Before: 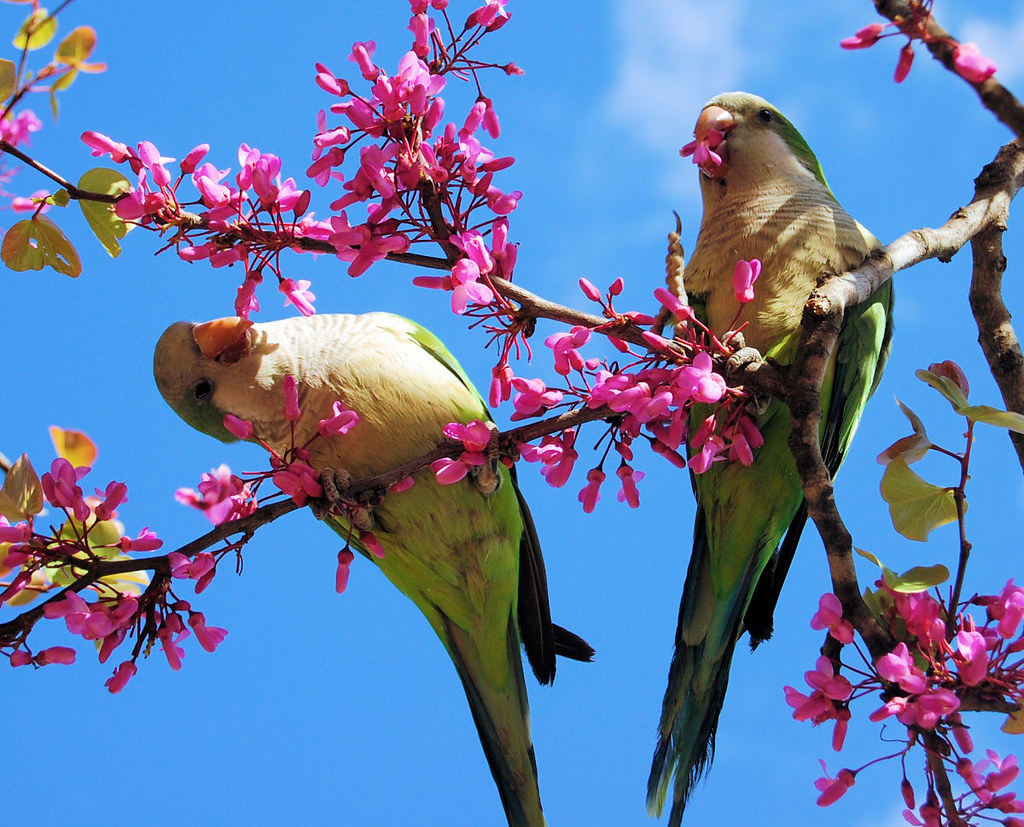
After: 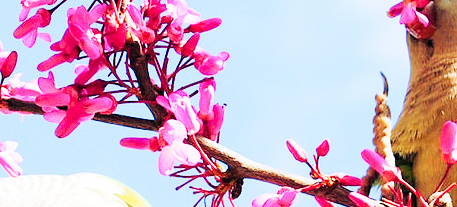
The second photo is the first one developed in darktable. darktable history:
base curve: preserve colors none
crop: left 28.64%, top 16.832%, right 26.637%, bottom 58.055%
tone curve: curves: ch0 [(0, 0) (0.003, 0.003) (0.011, 0.012) (0.025, 0.027) (0.044, 0.048) (0.069, 0.074) (0.1, 0.117) (0.136, 0.177) (0.177, 0.246) (0.224, 0.324) (0.277, 0.422) (0.335, 0.531) (0.399, 0.633) (0.468, 0.733) (0.543, 0.824) (0.623, 0.895) (0.709, 0.938) (0.801, 0.961) (0.898, 0.98) (1, 1)], preserve colors none
